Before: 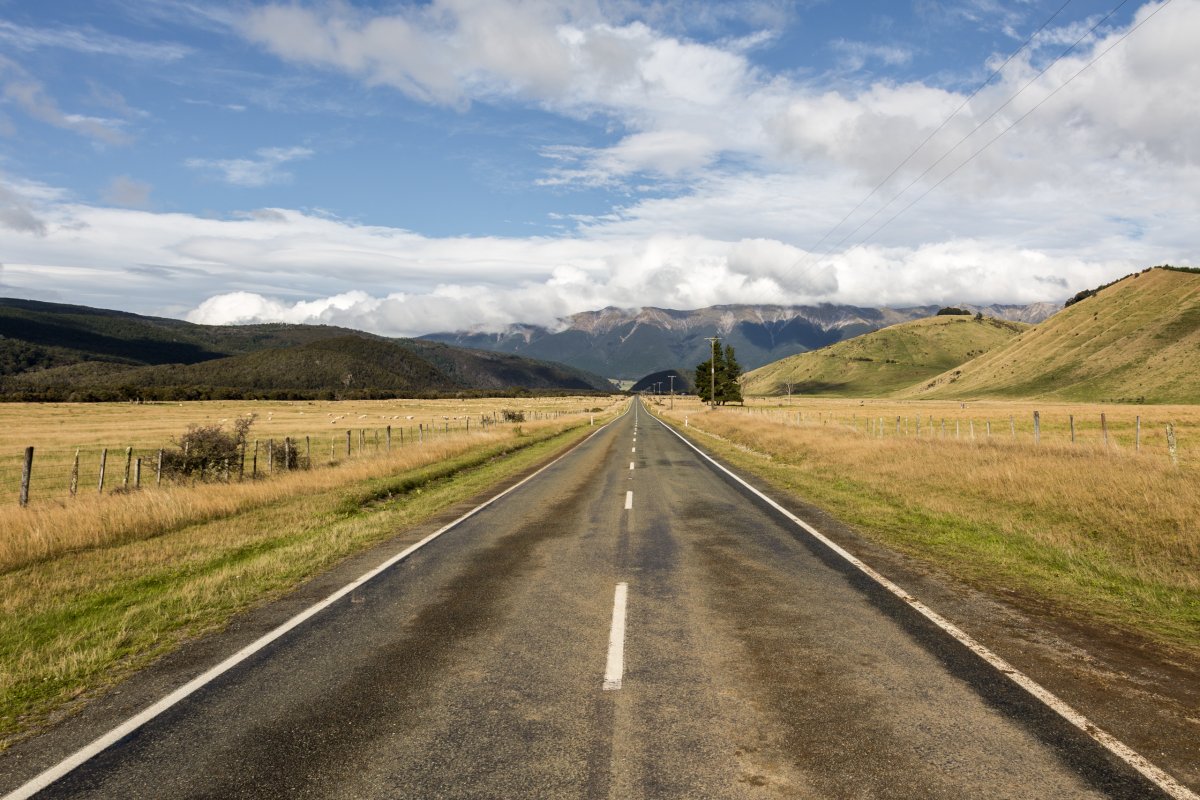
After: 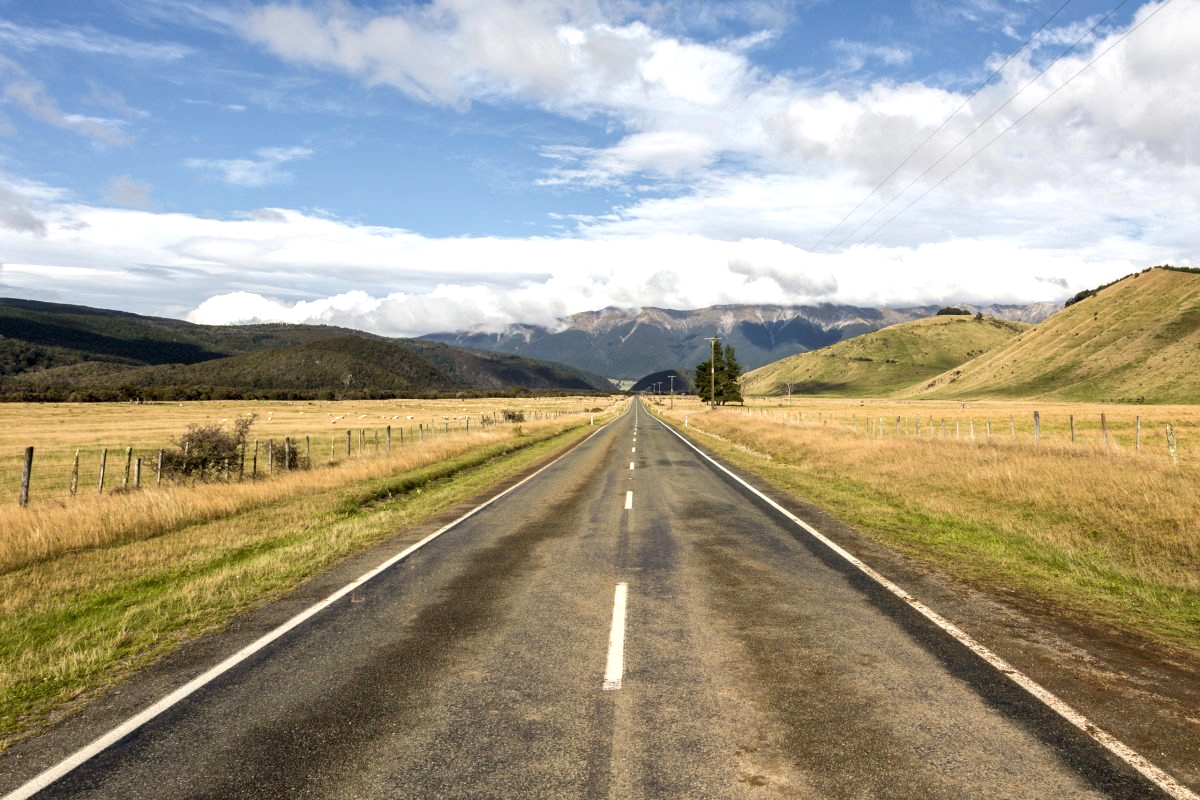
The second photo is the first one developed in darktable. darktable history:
local contrast: highlights 100%, shadows 100%, detail 120%, midtone range 0.2
exposure: exposure 0.4 EV, compensate highlight preservation false
